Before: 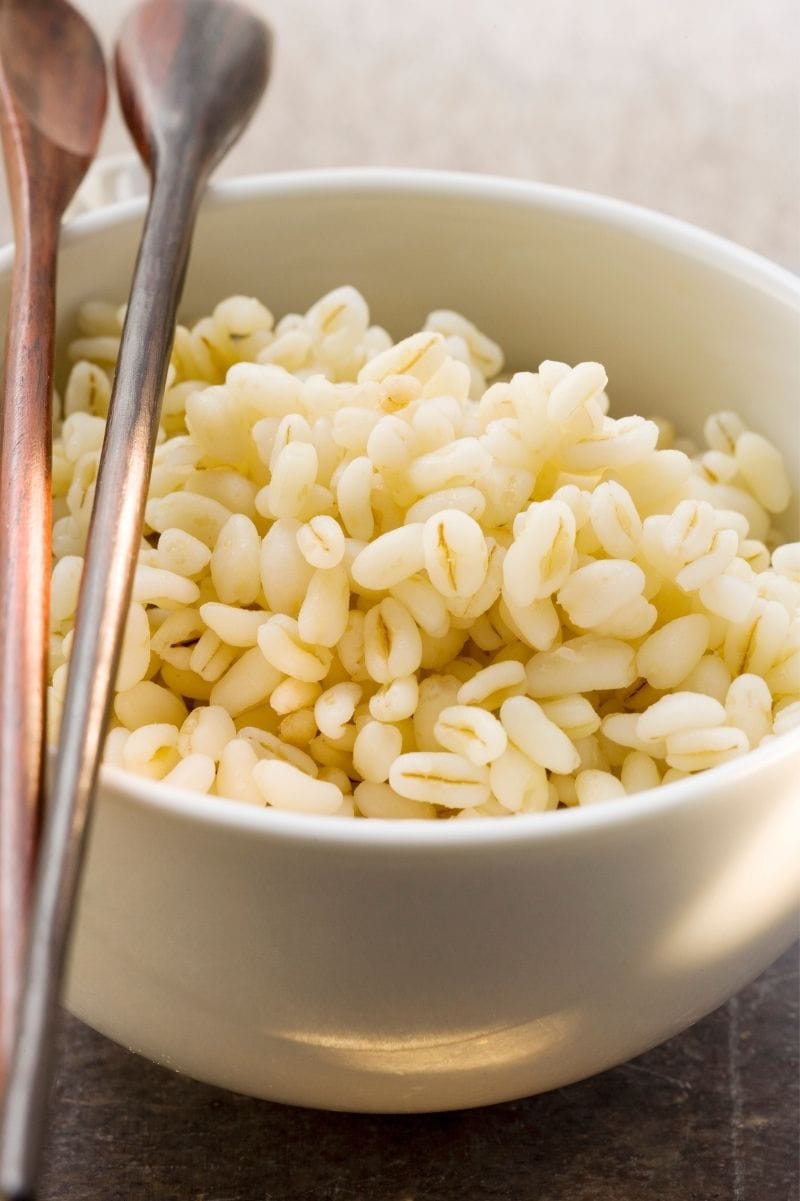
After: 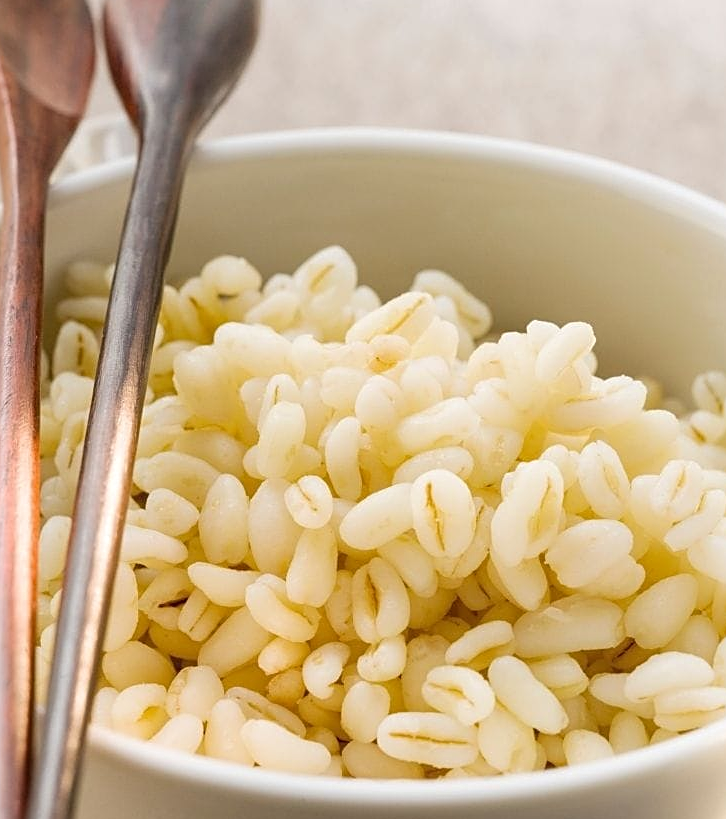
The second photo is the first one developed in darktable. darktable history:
sharpen: on, module defaults
crop: left 1.512%, top 3.357%, right 7.717%, bottom 28.444%
local contrast: detail 109%
